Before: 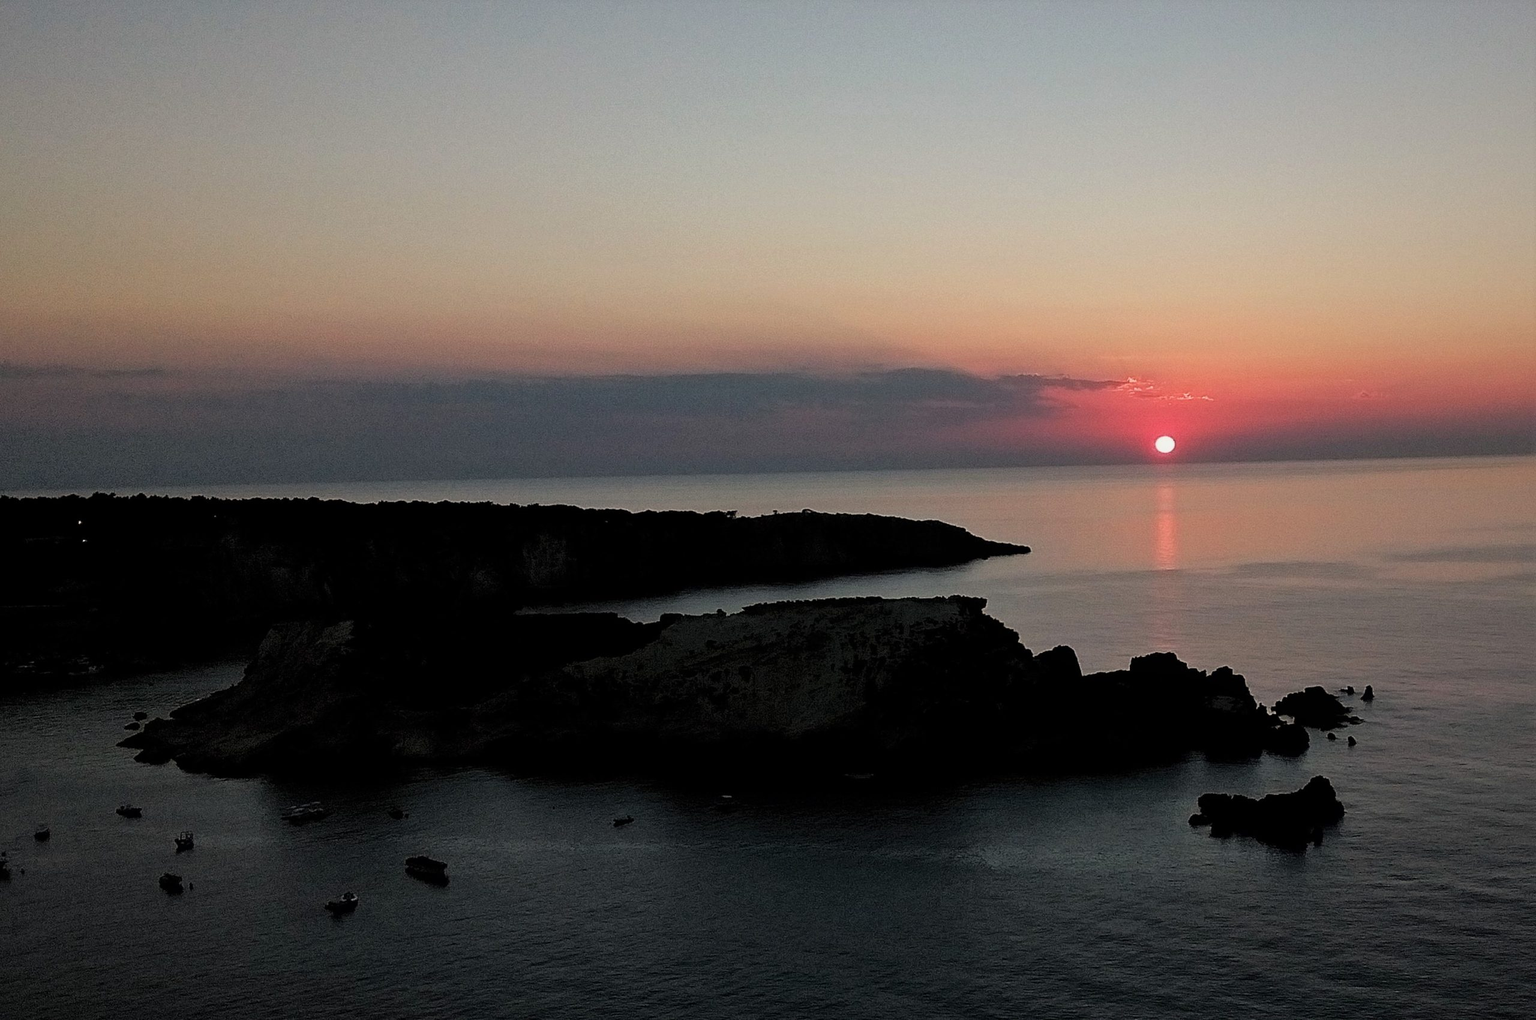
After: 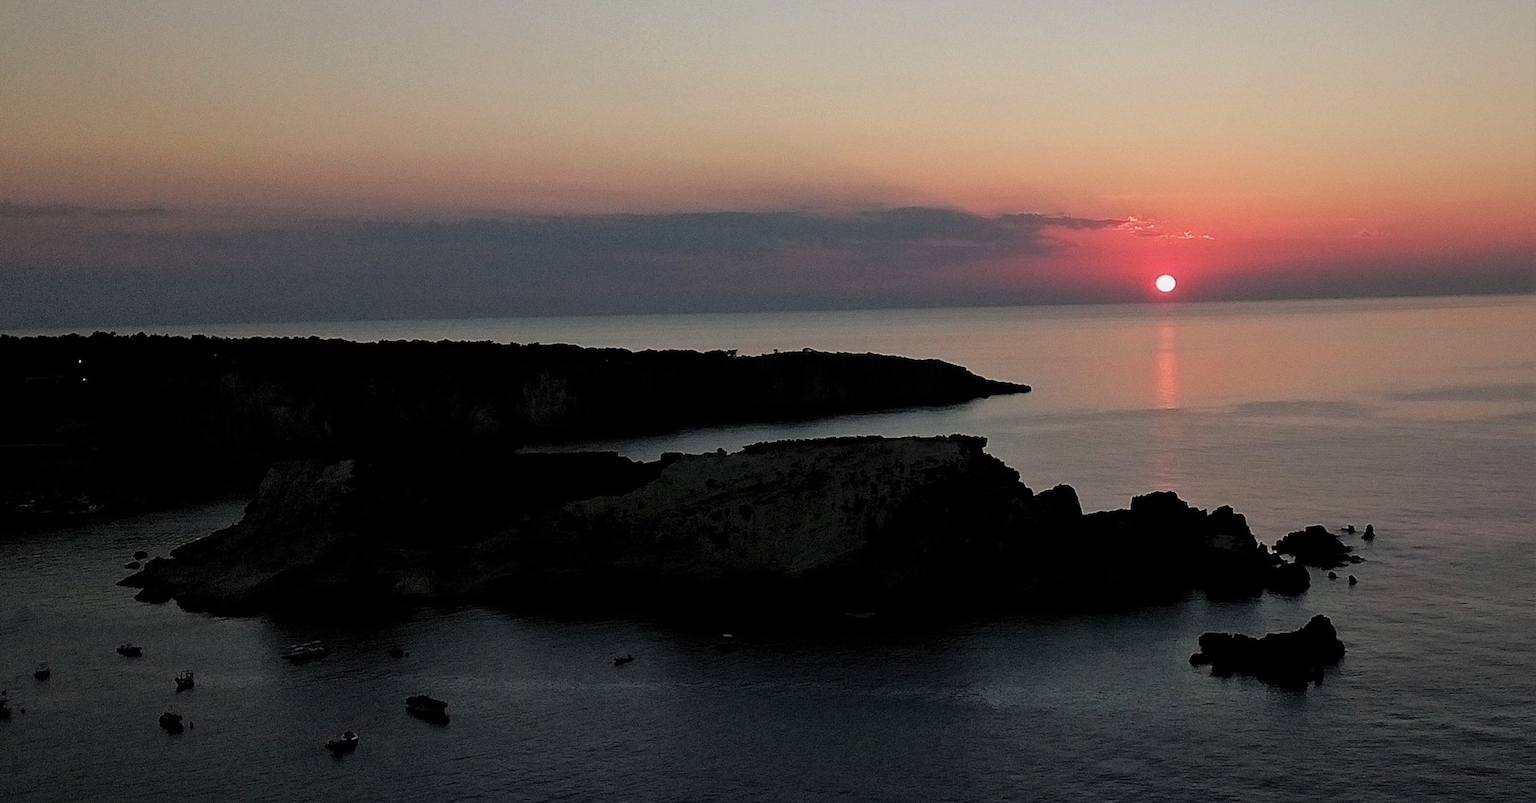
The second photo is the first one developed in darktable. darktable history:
crop and rotate: top 15.884%, bottom 5.323%
